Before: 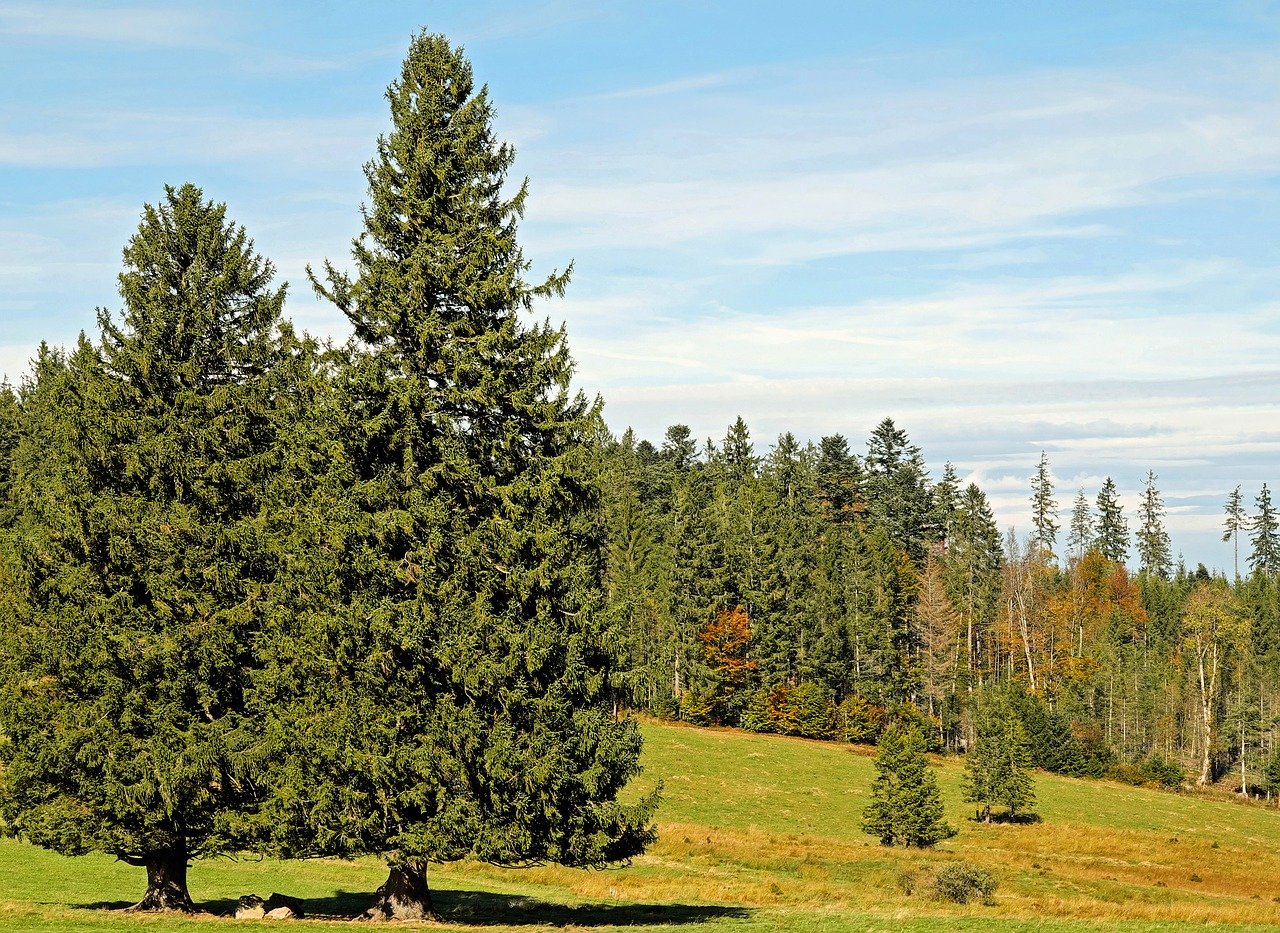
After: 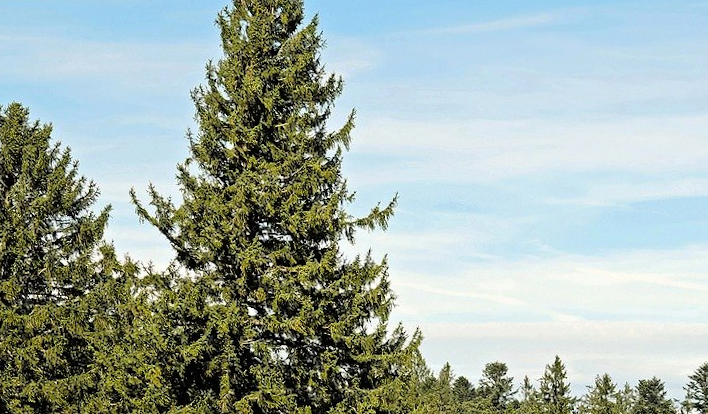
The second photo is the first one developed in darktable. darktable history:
crop: left 15.306%, top 9.065%, right 30.789%, bottom 48.638%
rotate and perspective: rotation 2.17°, automatic cropping off
